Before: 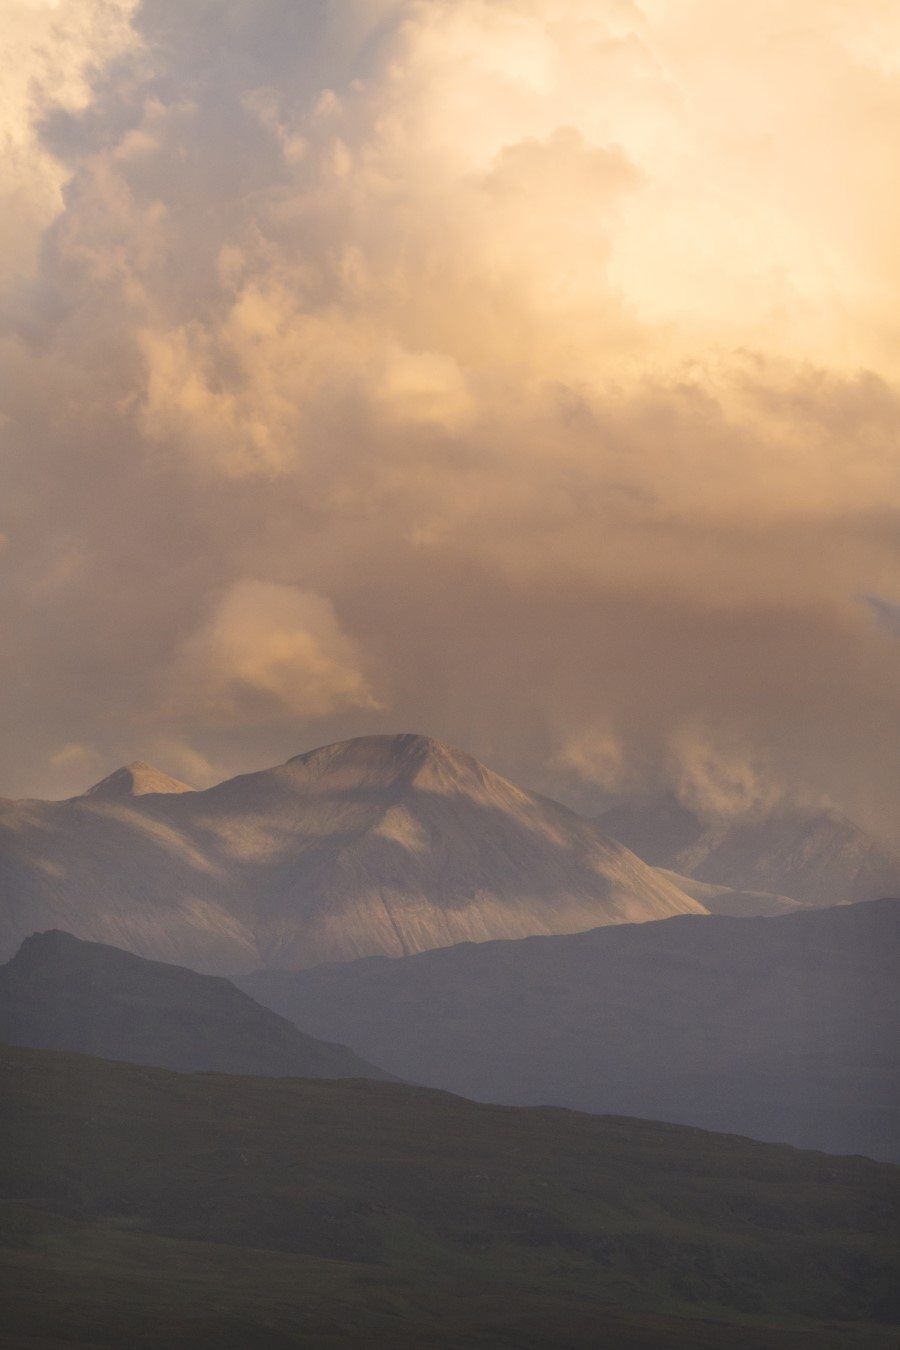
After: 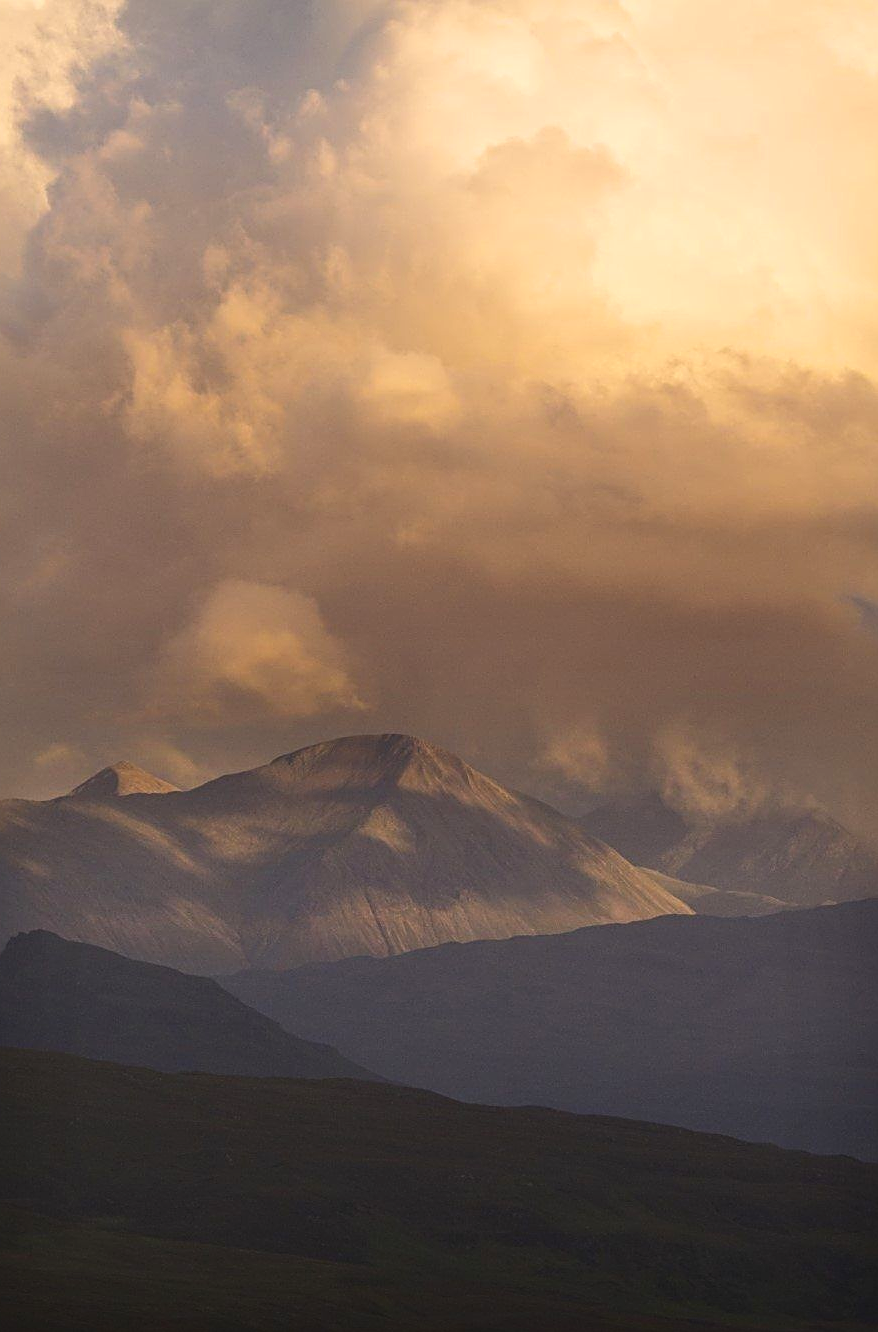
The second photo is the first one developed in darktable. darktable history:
sharpen: radius 2.584, amount 0.688
crop and rotate: left 1.774%, right 0.633%, bottom 1.28%
contrast brightness saturation: contrast 0.12, brightness -0.12, saturation 0.2
